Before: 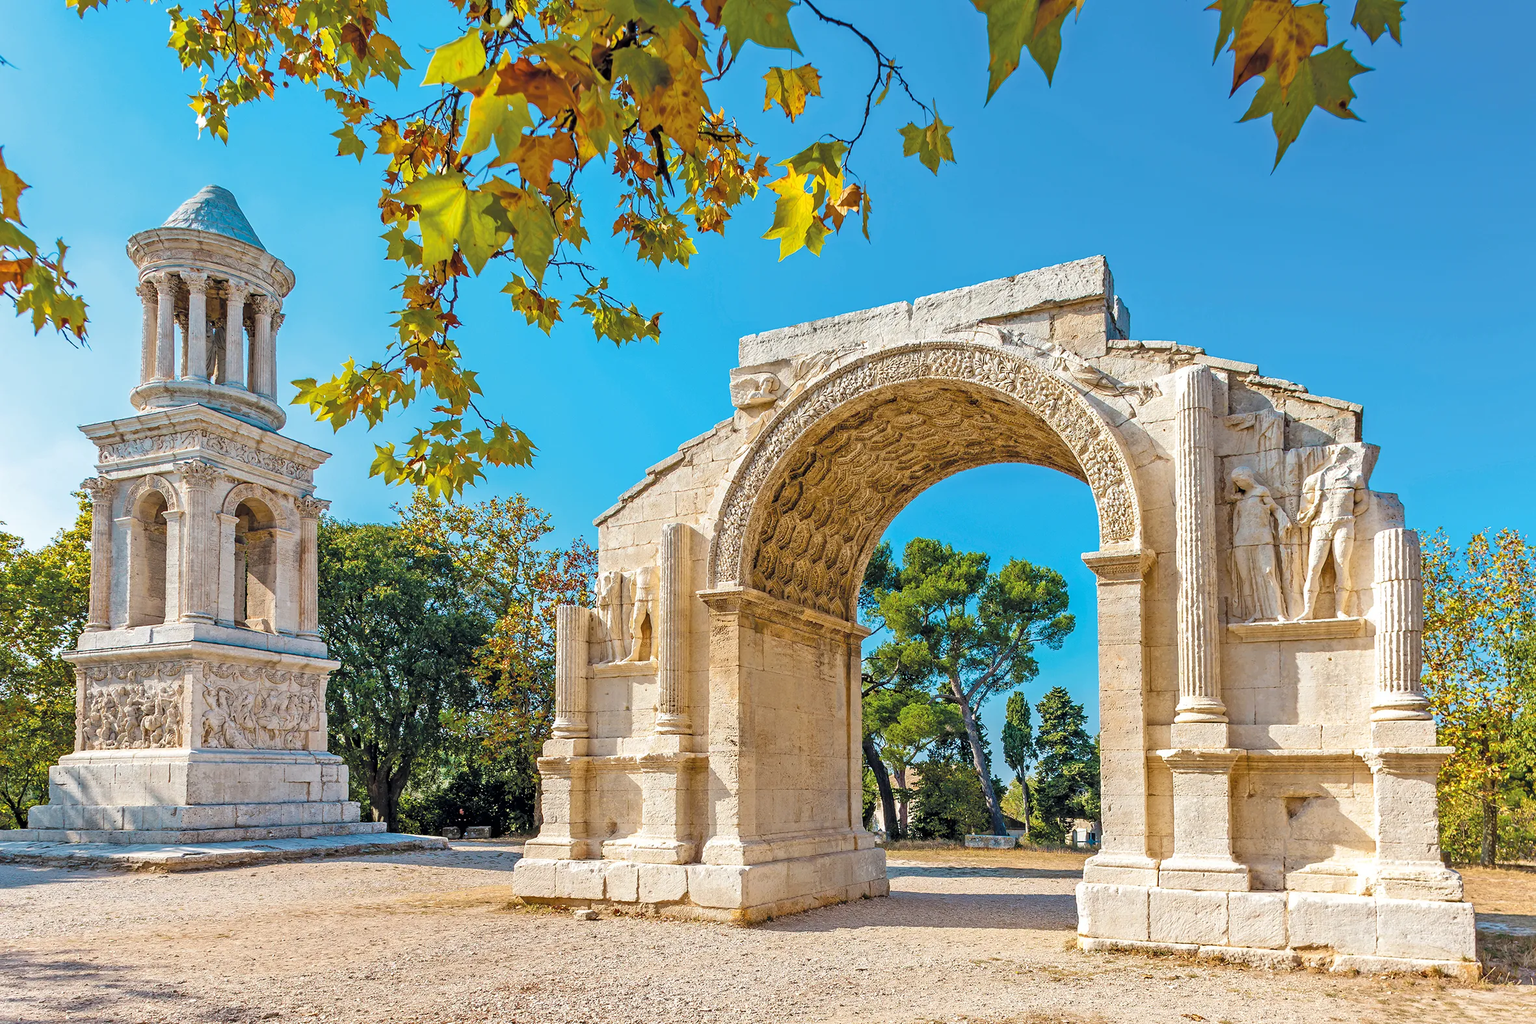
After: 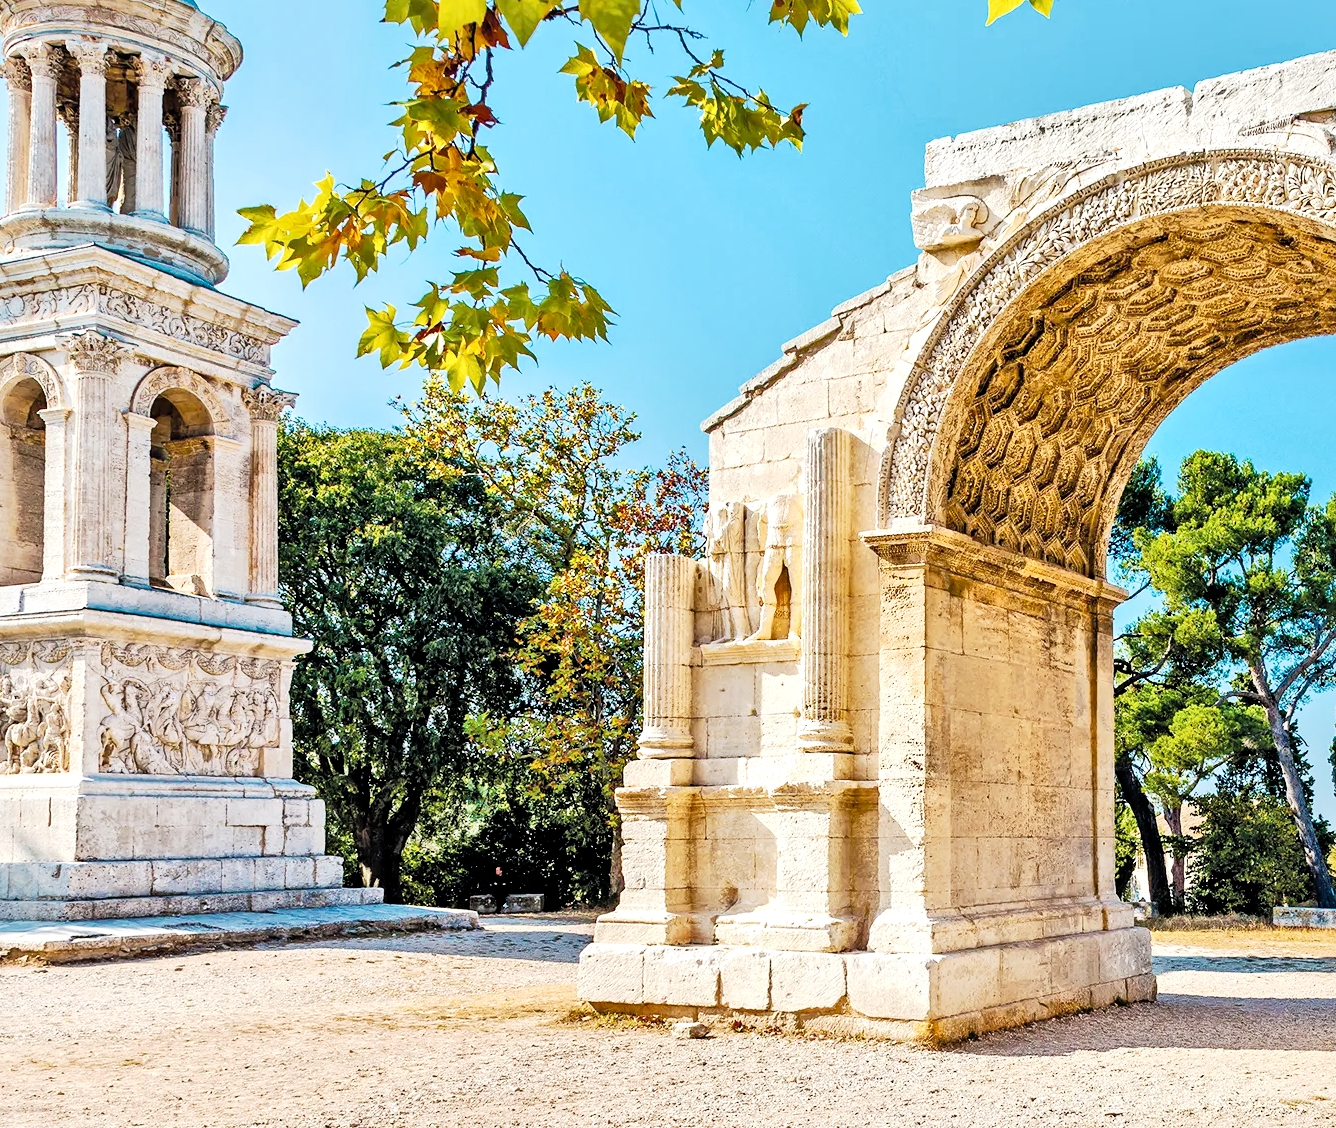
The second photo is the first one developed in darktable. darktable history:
tone curve: curves: ch0 [(0, 0.019) (0.066, 0.054) (0.184, 0.184) (0.369, 0.417) (0.501, 0.586) (0.617, 0.71) (0.743, 0.787) (0.997, 0.997)]; ch1 [(0, 0) (0.187, 0.156) (0.388, 0.372) (0.437, 0.428) (0.474, 0.472) (0.499, 0.5) (0.521, 0.514) (0.548, 0.567) (0.6, 0.629) (0.82, 0.831) (1, 1)]; ch2 [(0, 0) (0.234, 0.227) (0.352, 0.372) (0.459, 0.484) (0.5, 0.505) (0.518, 0.516) (0.529, 0.541) (0.56, 0.594) (0.607, 0.644) (0.74, 0.771) (0.858, 0.873) (0.999, 0.994)], preserve colors none
levels: mode automatic, gray 50.84%, white 99.94%, levels [0.182, 0.542, 0.902]
filmic rgb: black relative exposure -7.65 EV, white relative exposure 4.56 EV, hardness 3.61, contrast 1.061, color science v6 (2022)
crop: left 8.965%, top 23.982%, right 34.439%, bottom 4.357%
local contrast: mode bilateral grid, contrast 21, coarseness 50, detail 173%, midtone range 0.2
